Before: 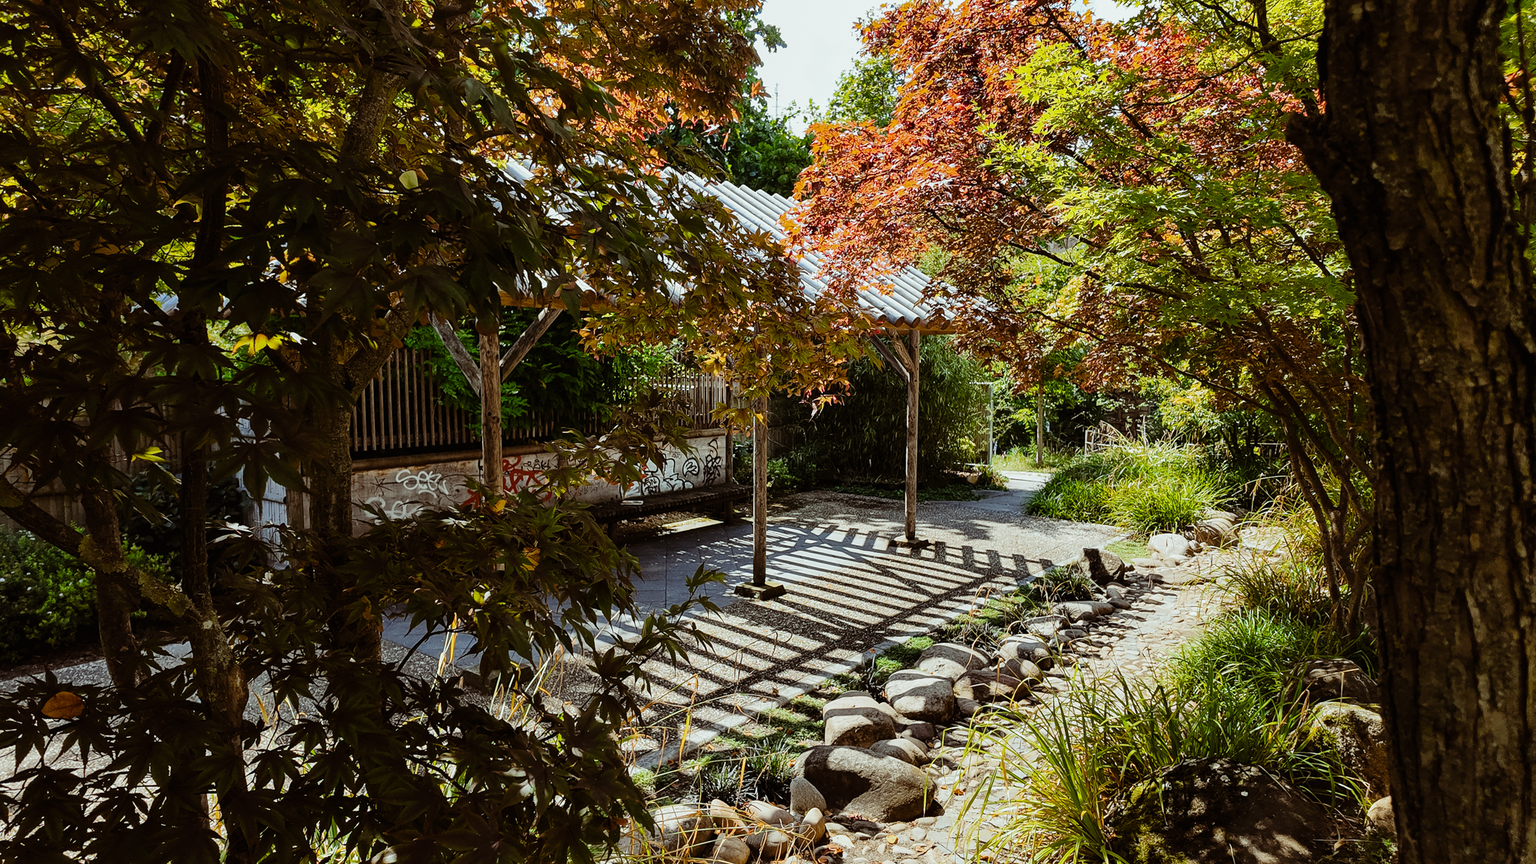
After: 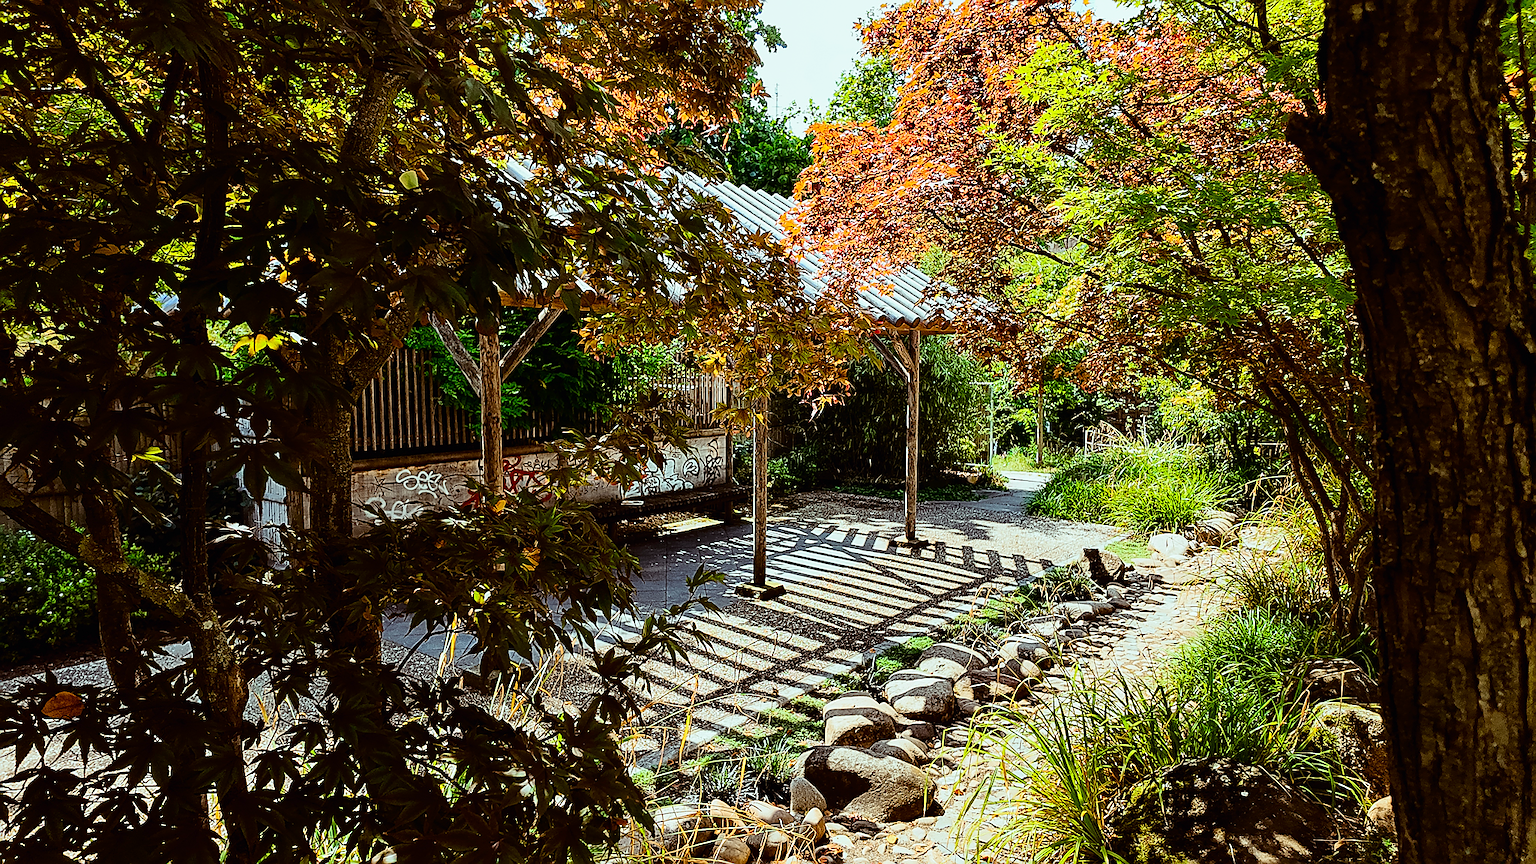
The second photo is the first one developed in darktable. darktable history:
sharpen: radius 1.4, amount 1.25, threshold 0.7
tone curve: curves: ch0 [(0, 0) (0.051, 0.03) (0.096, 0.071) (0.243, 0.246) (0.461, 0.515) (0.605, 0.692) (0.761, 0.85) (0.881, 0.933) (1, 0.984)]; ch1 [(0, 0) (0.1, 0.038) (0.318, 0.243) (0.431, 0.384) (0.488, 0.475) (0.499, 0.499) (0.534, 0.546) (0.567, 0.592) (0.601, 0.632) (0.734, 0.809) (1, 1)]; ch2 [(0, 0) (0.297, 0.257) (0.414, 0.379) (0.453, 0.45) (0.479, 0.483) (0.504, 0.499) (0.52, 0.519) (0.541, 0.554) (0.614, 0.652) (0.817, 0.874) (1, 1)], color space Lab, independent channels, preserve colors none
tone equalizer: on, module defaults
